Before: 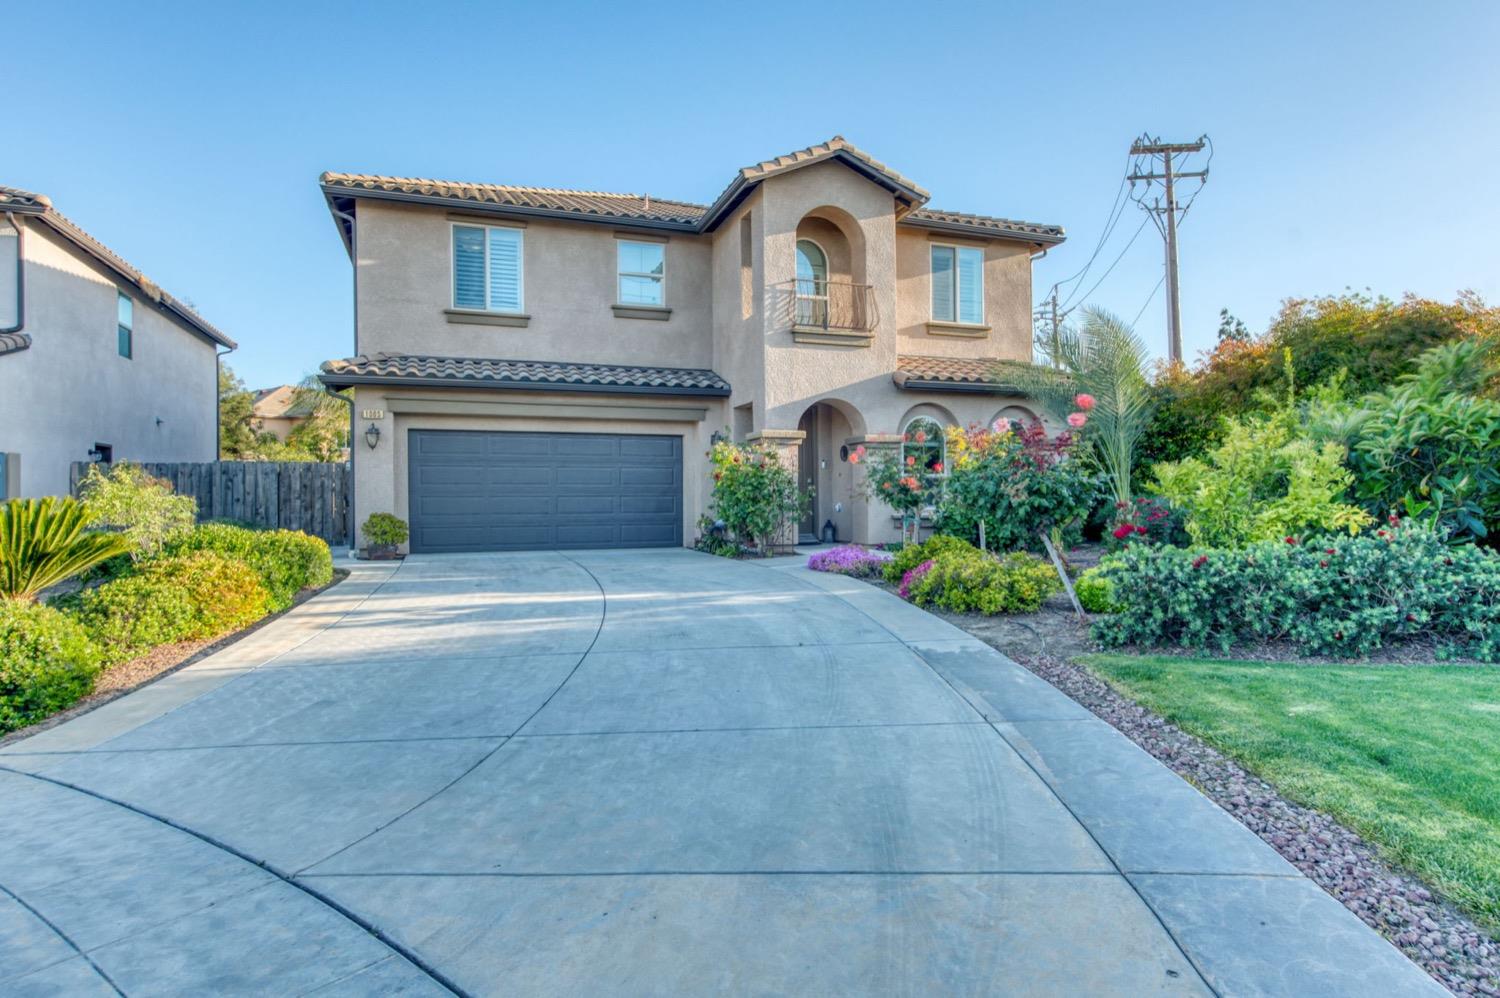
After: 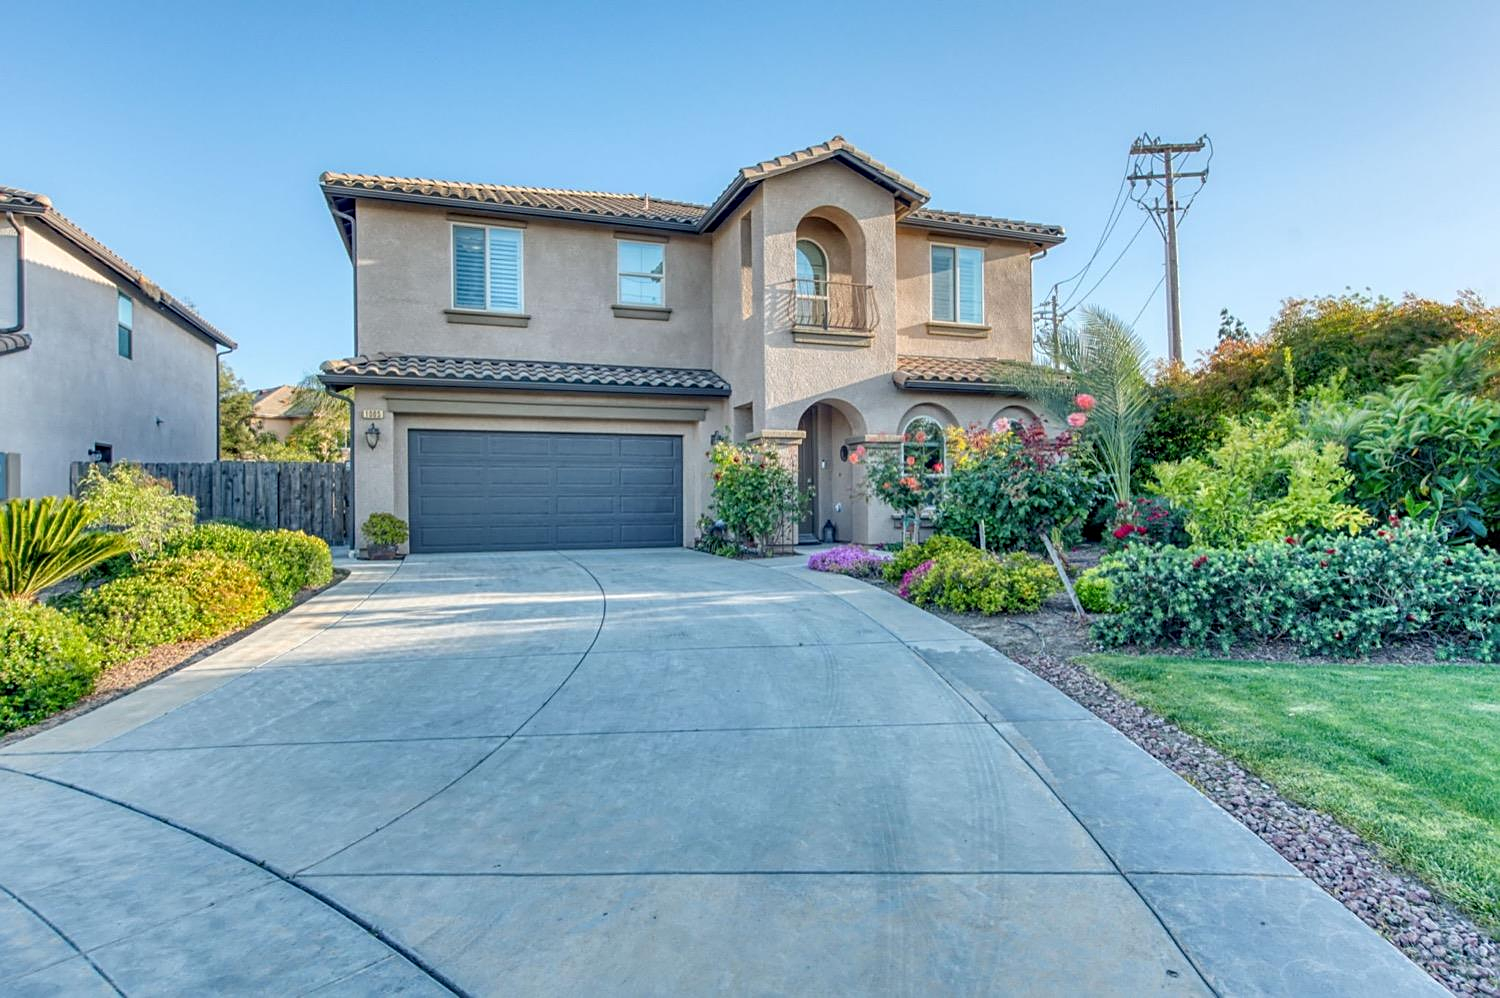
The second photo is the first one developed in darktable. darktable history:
sharpen: on, module defaults
exposure: black level correction 0.001, compensate highlight preservation false
